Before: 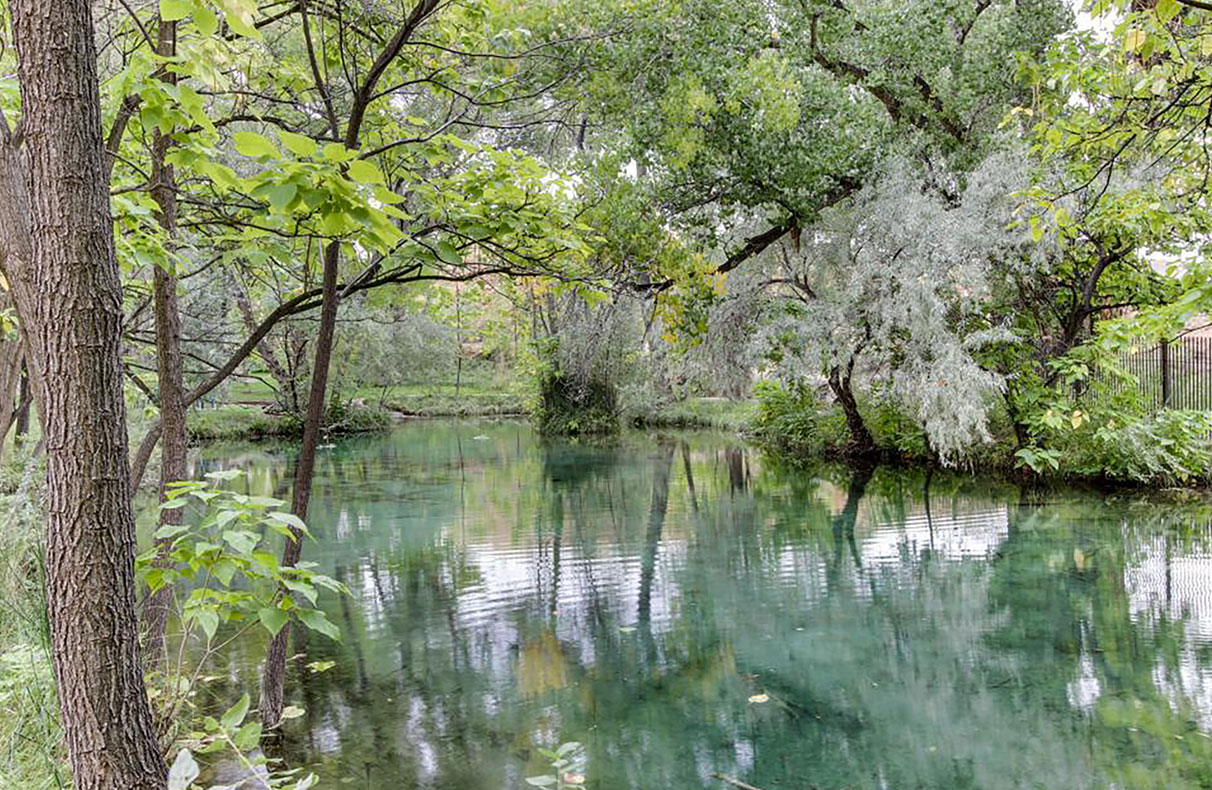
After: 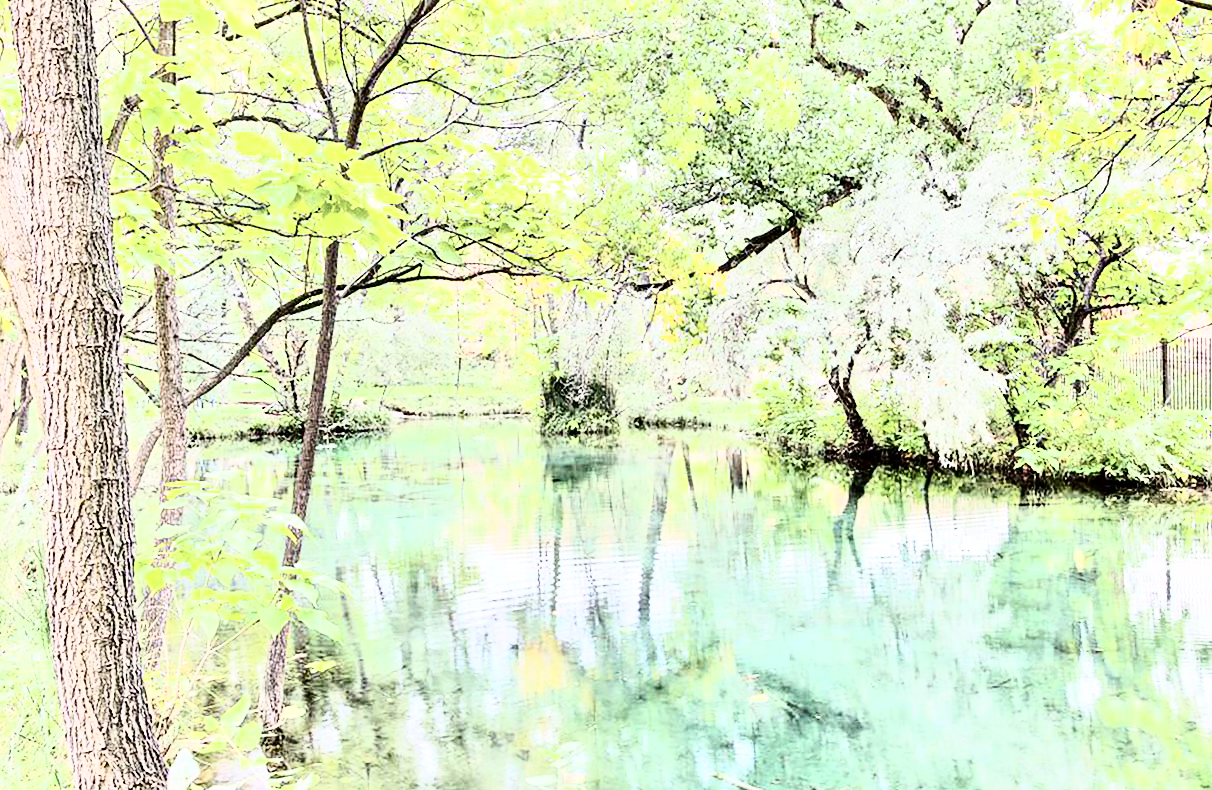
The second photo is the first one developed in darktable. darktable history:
tone equalizer: -7 EV 0.15 EV, -6 EV 0.6 EV, -5 EV 1.15 EV, -4 EV 1.33 EV, -3 EV 1.15 EV, -2 EV 0.6 EV, -1 EV 0.15 EV, mask exposure compensation -0.5 EV
contrast brightness saturation: contrast 0.28
tone curve: curves: ch0 [(0, 0) (0.003, 0.003) (0.011, 0.011) (0.025, 0.026) (0.044, 0.045) (0.069, 0.087) (0.1, 0.141) (0.136, 0.202) (0.177, 0.271) (0.224, 0.357) (0.277, 0.461) (0.335, 0.583) (0.399, 0.685) (0.468, 0.782) (0.543, 0.867) (0.623, 0.927) (0.709, 0.96) (0.801, 0.975) (0.898, 0.987) (1, 1)], color space Lab, independent channels, preserve colors none
